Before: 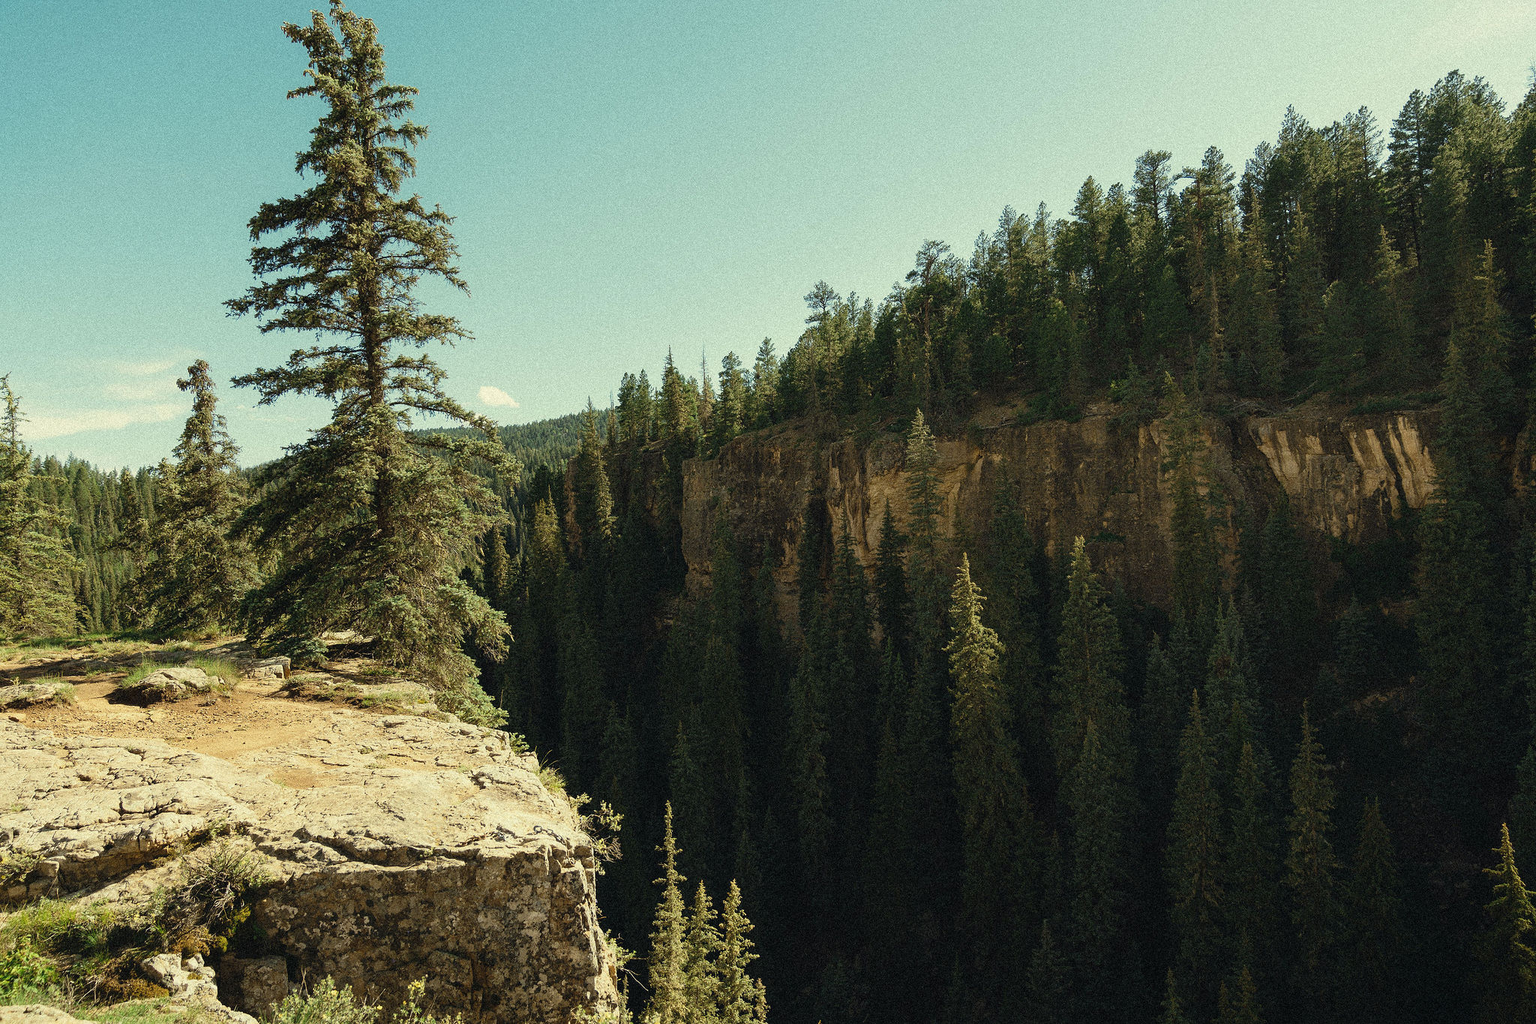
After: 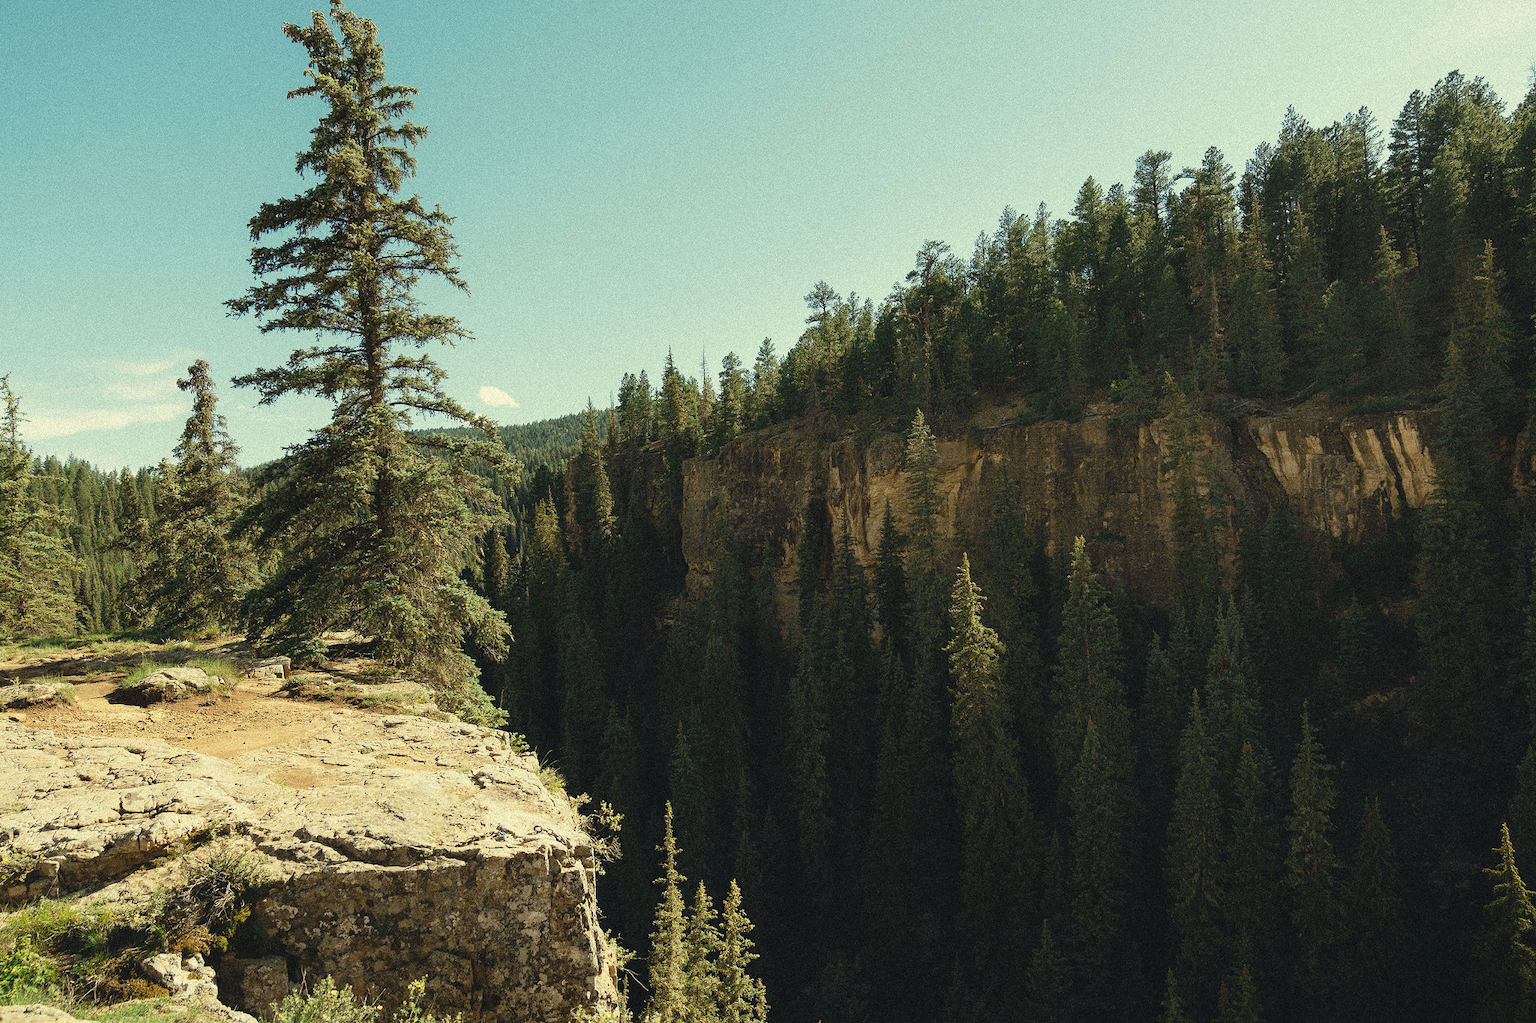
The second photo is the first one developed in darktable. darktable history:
exposure: black level correction -0.003, exposure 0.042 EV, compensate highlight preservation false
